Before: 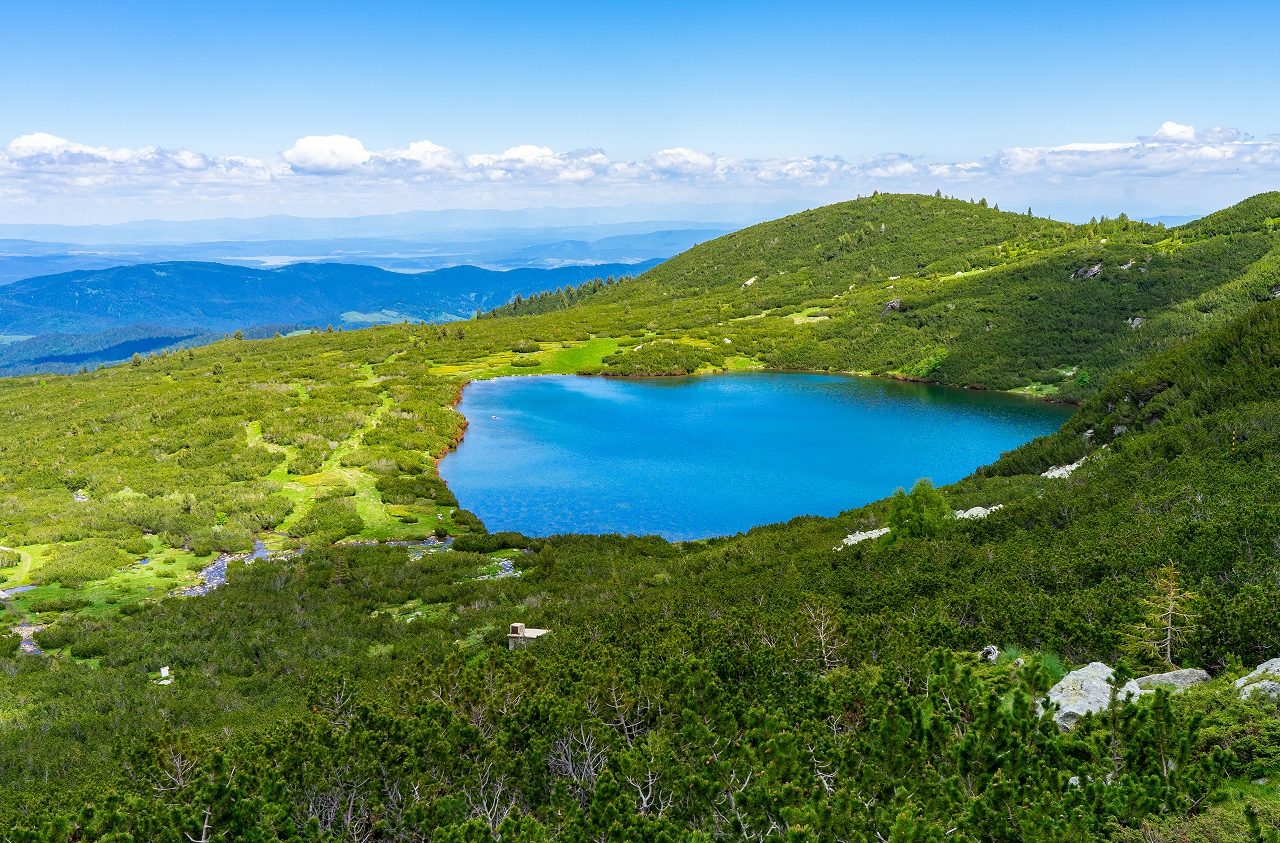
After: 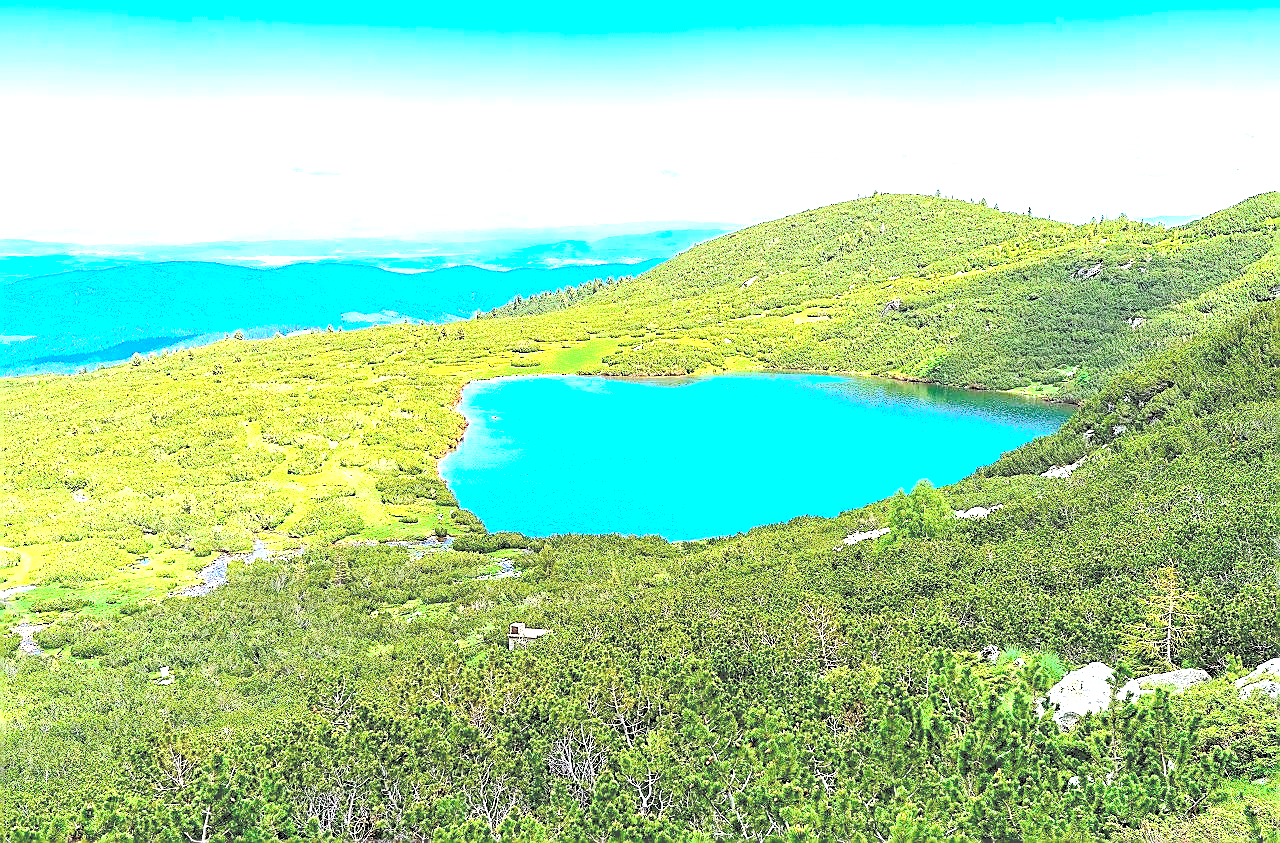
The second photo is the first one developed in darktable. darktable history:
sharpen: radius 1.4, amount 1.25, threshold 0.7
base curve: curves: ch0 [(0, 0) (0.666, 0.806) (1, 1)]
local contrast: mode bilateral grid, contrast 10, coarseness 25, detail 115%, midtone range 0.2
tone curve: curves: ch0 [(0, 0) (0.003, 0.272) (0.011, 0.275) (0.025, 0.275) (0.044, 0.278) (0.069, 0.282) (0.1, 0.284) (0.136, 0.287) (0.177, 0.294) (0.224, 0.314) (0.277, 0.347) (0.335, 0.403) (0.399, 0.473) (0.468, 0.552) (0.543, 0.622) (0.623, 0.69) (0.709, 0.756) (0.801, 0.818) (0.898, 0.865) (1, 1)], preserve colors none
exposure: black level correction 0, exposure 2.088 EV, compensate exposure bias true, compensate highlight preservation false
tone equalizer: on, module defaults
